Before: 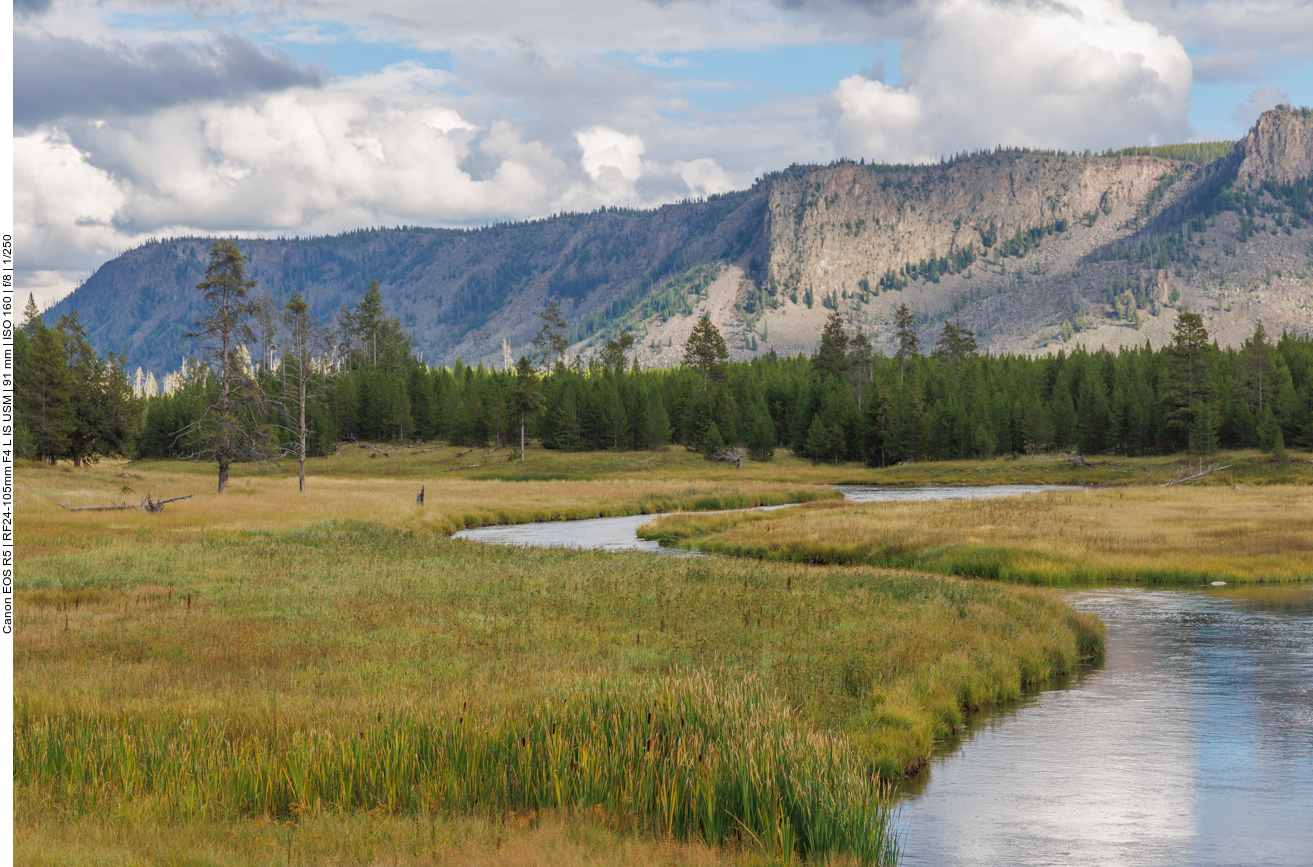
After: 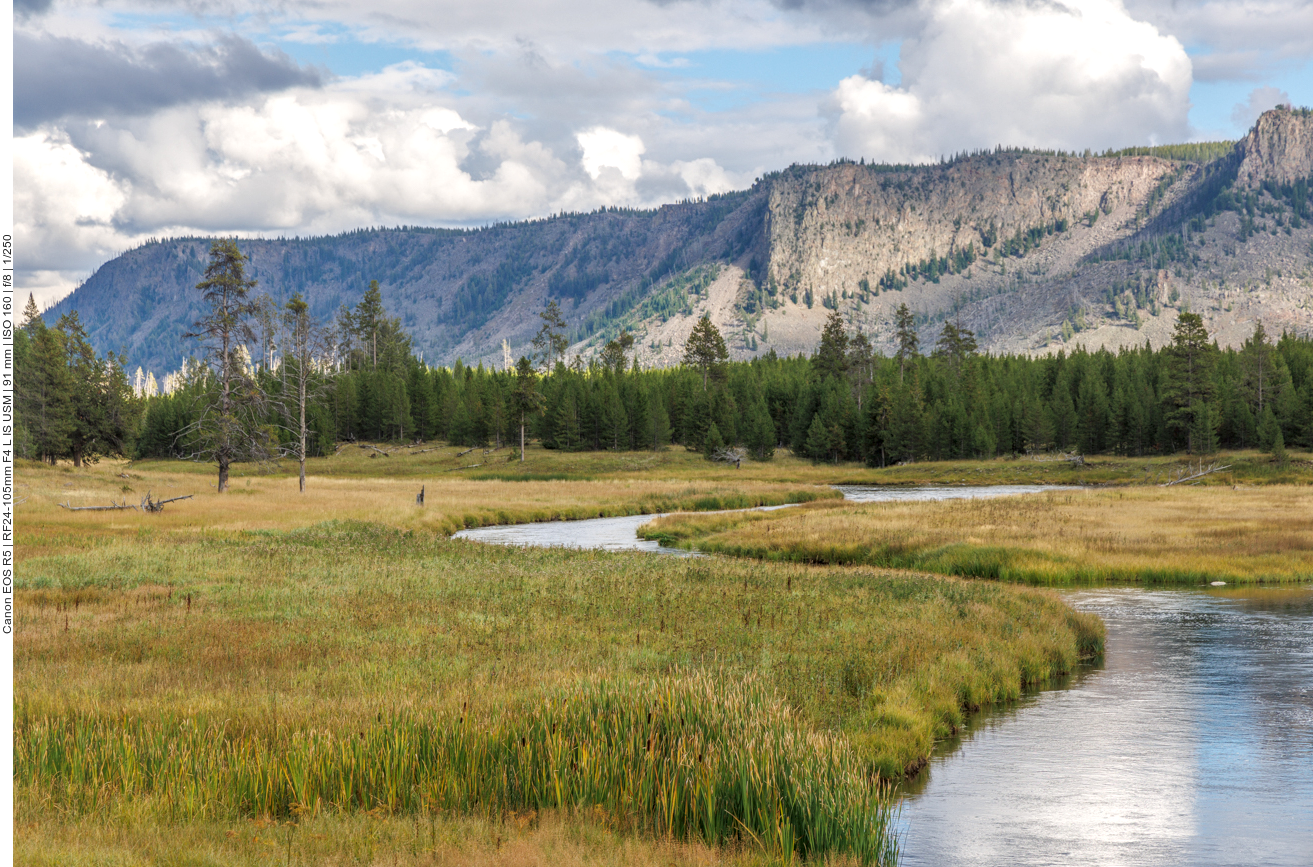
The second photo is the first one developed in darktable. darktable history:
local contrast: on, module defaults
exposure: exposure 0.201 EV, compensate exposure bias true, compensate highlight preservation false
